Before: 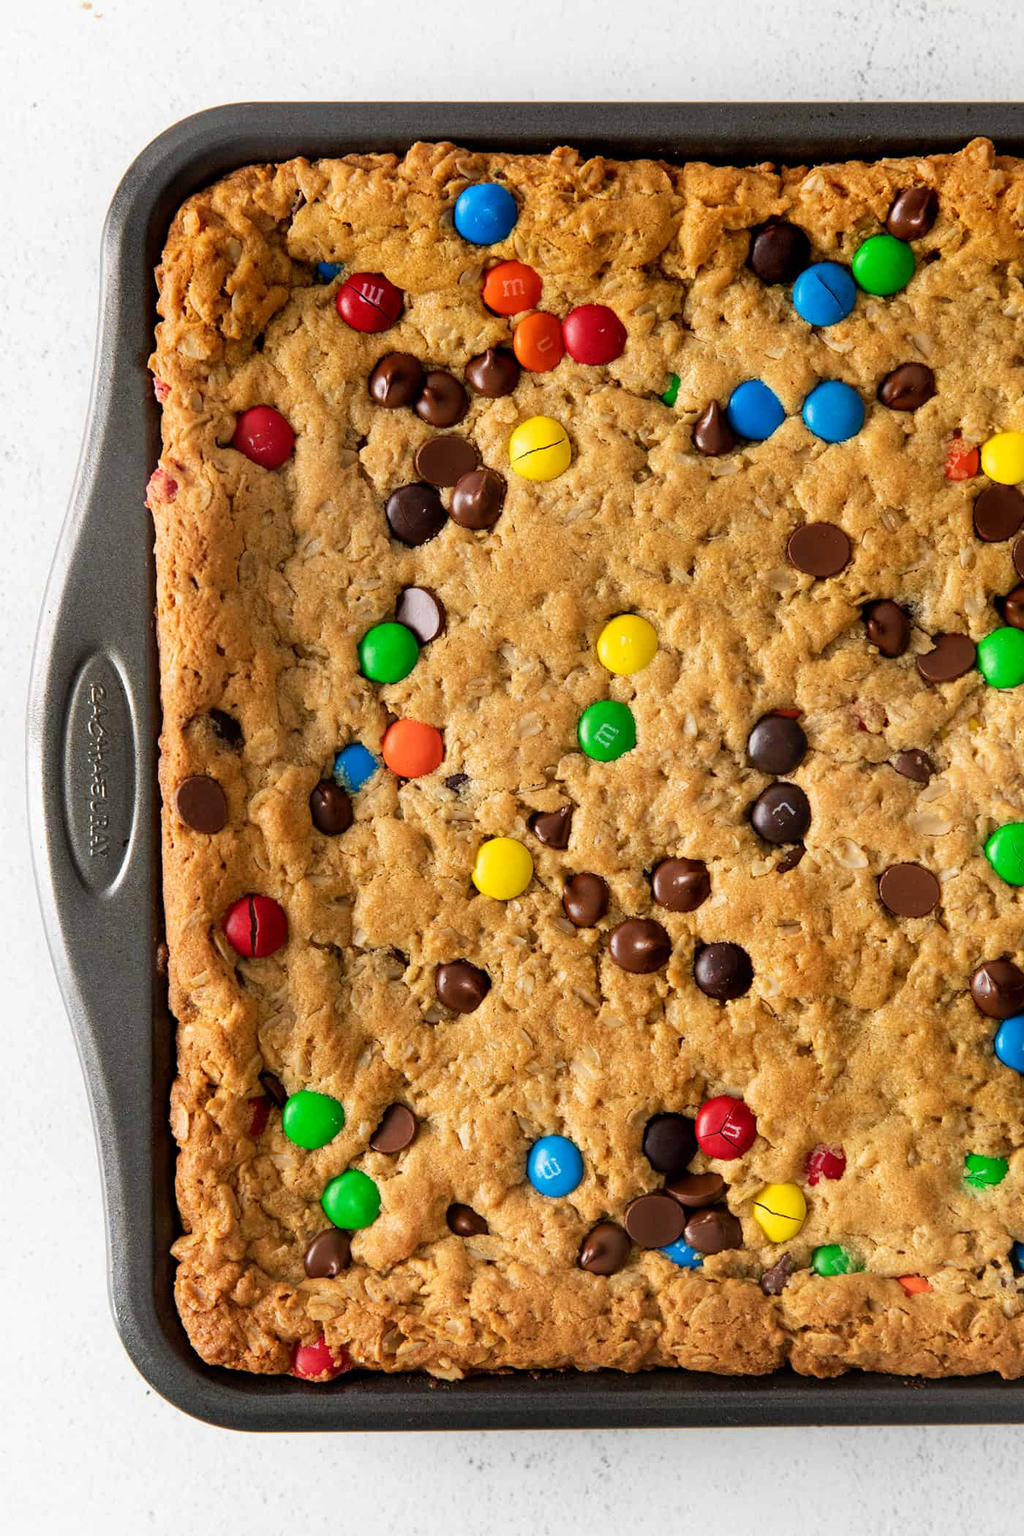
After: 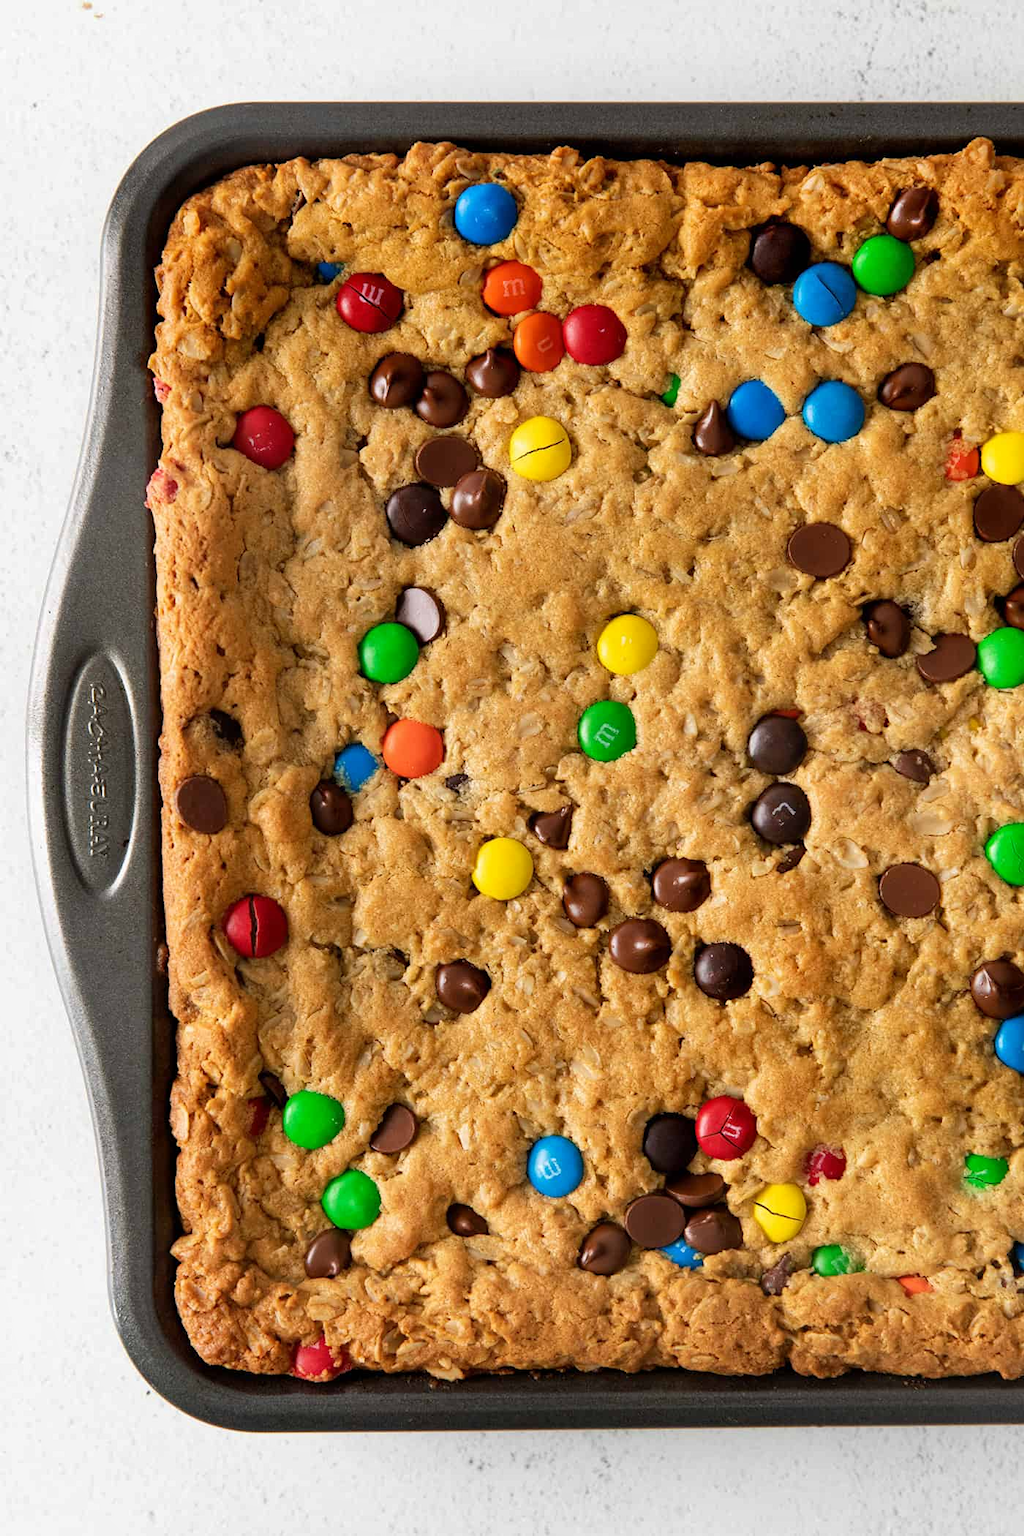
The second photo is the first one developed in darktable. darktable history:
shadows and highlights: shadows 20.95, highlights -35.38, soften with gaussian
